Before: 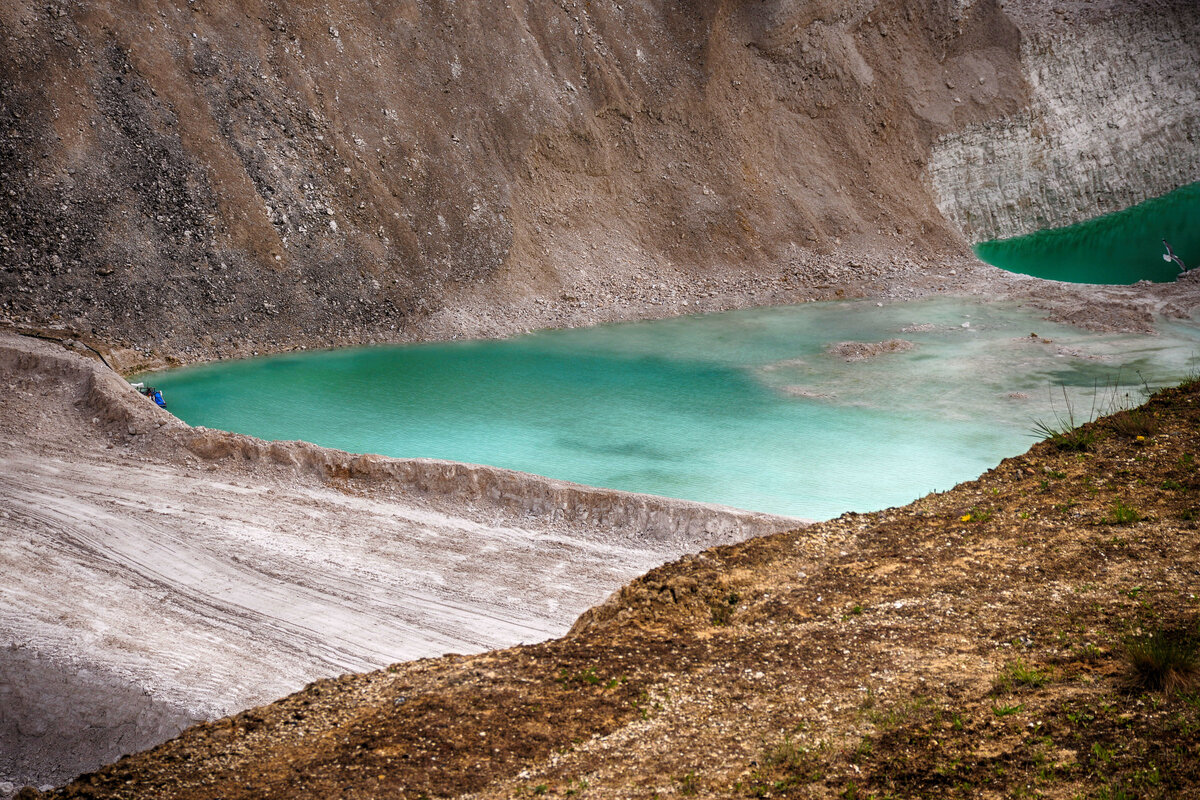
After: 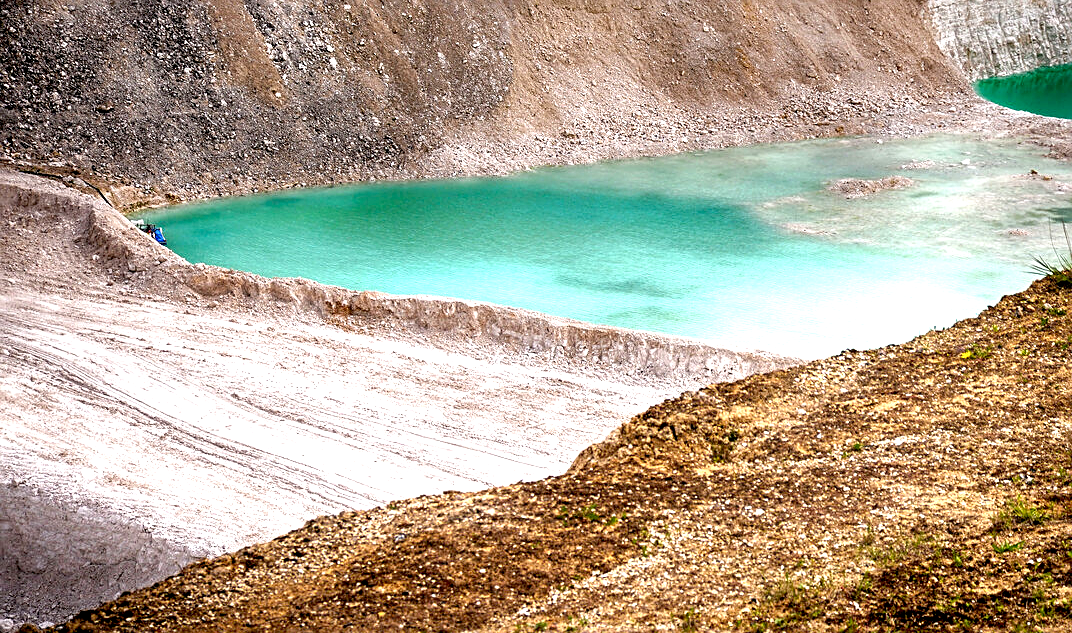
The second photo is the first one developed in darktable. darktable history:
exposure: black level correction 0.01, exposure 1 EV, compensate exposure bias true, compensate highlight preservation false
sharpen: on, module defaults
crop: top 20.424%, right 9.396%, bottom 0.229%
